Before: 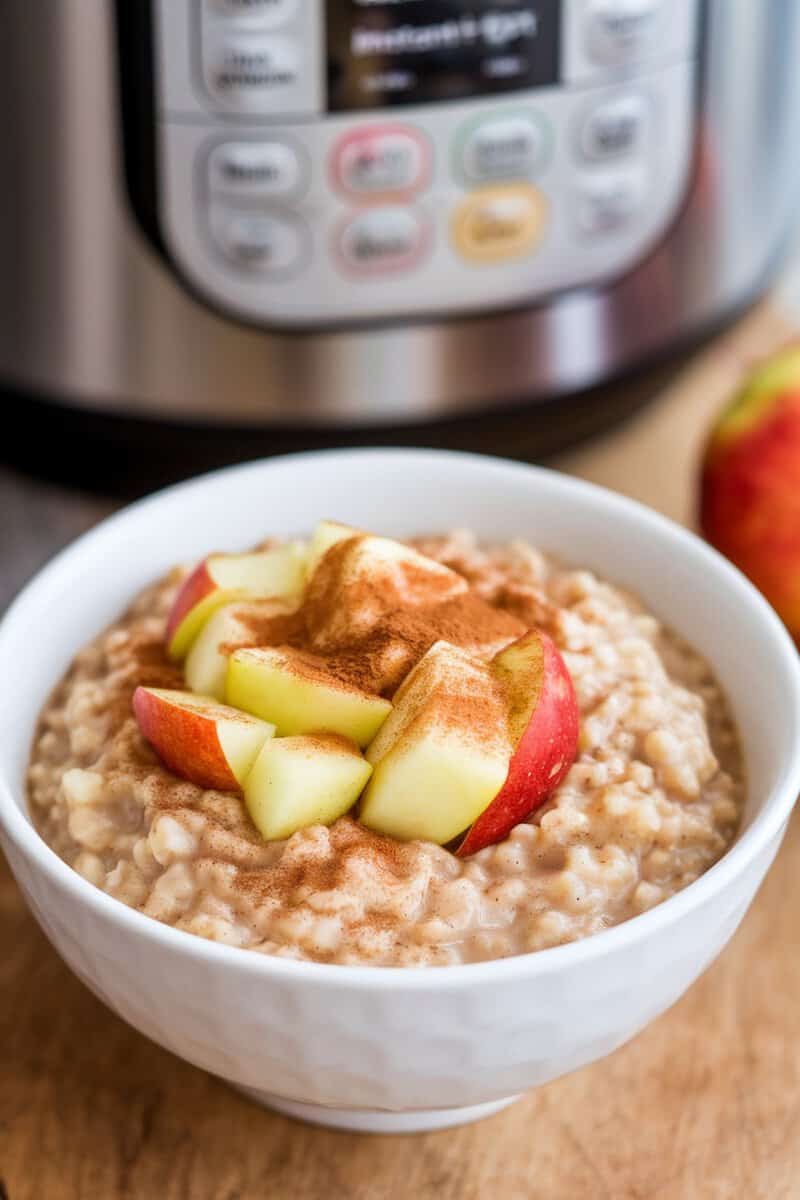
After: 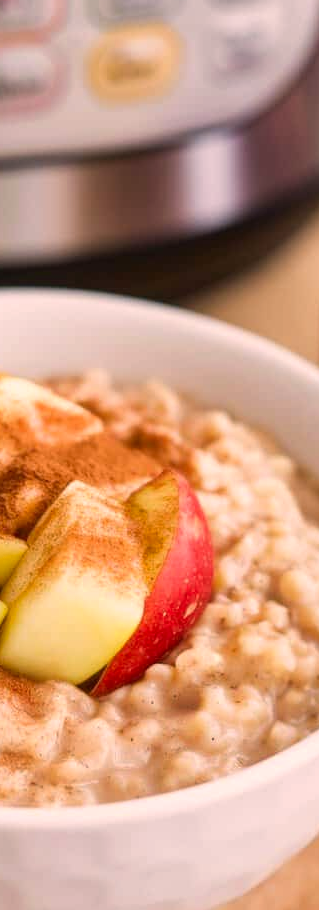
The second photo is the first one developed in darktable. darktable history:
crop: left 45.721%, top 13.393%, right 14.118%, bottom 10.01%
color correction: highlights a* 11.96, highlights b* 11.58
